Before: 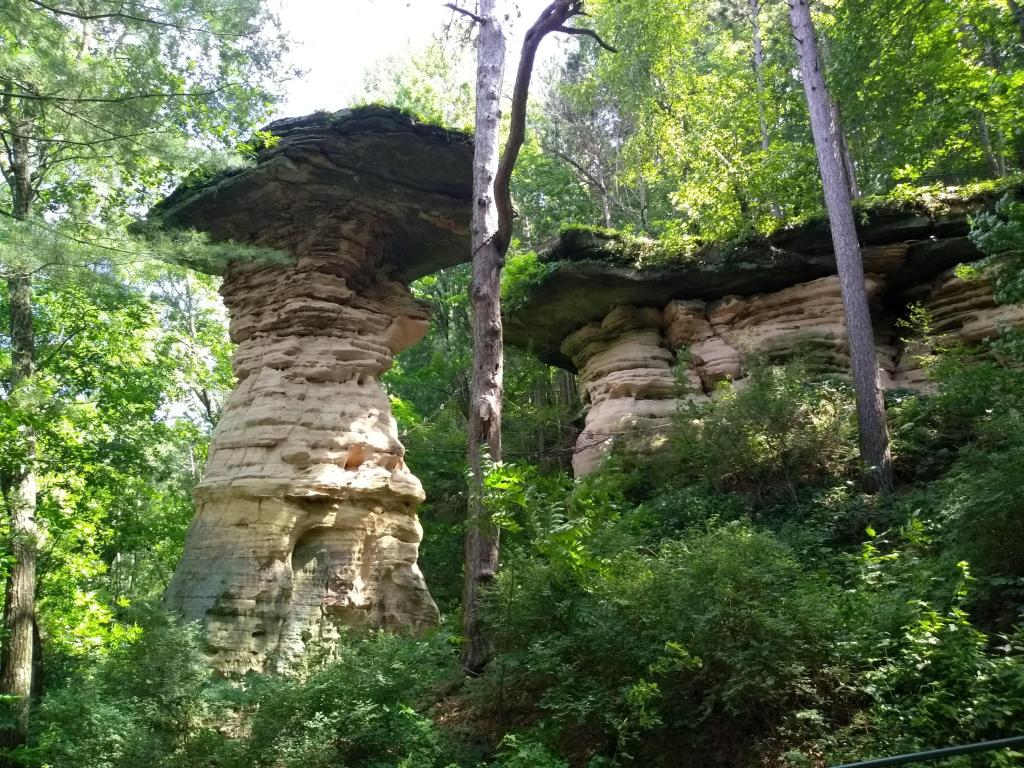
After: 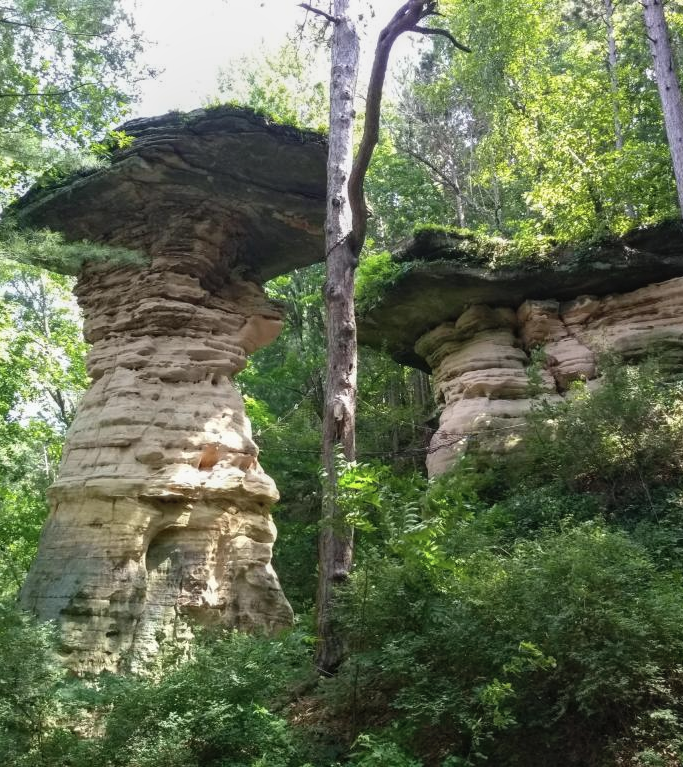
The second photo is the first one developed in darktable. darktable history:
contrast brightness saturation: contrast -0.105, saturation -0.102
crop and rotate: left 14.349%, right 18.935%
local contrast: on, module defaults
